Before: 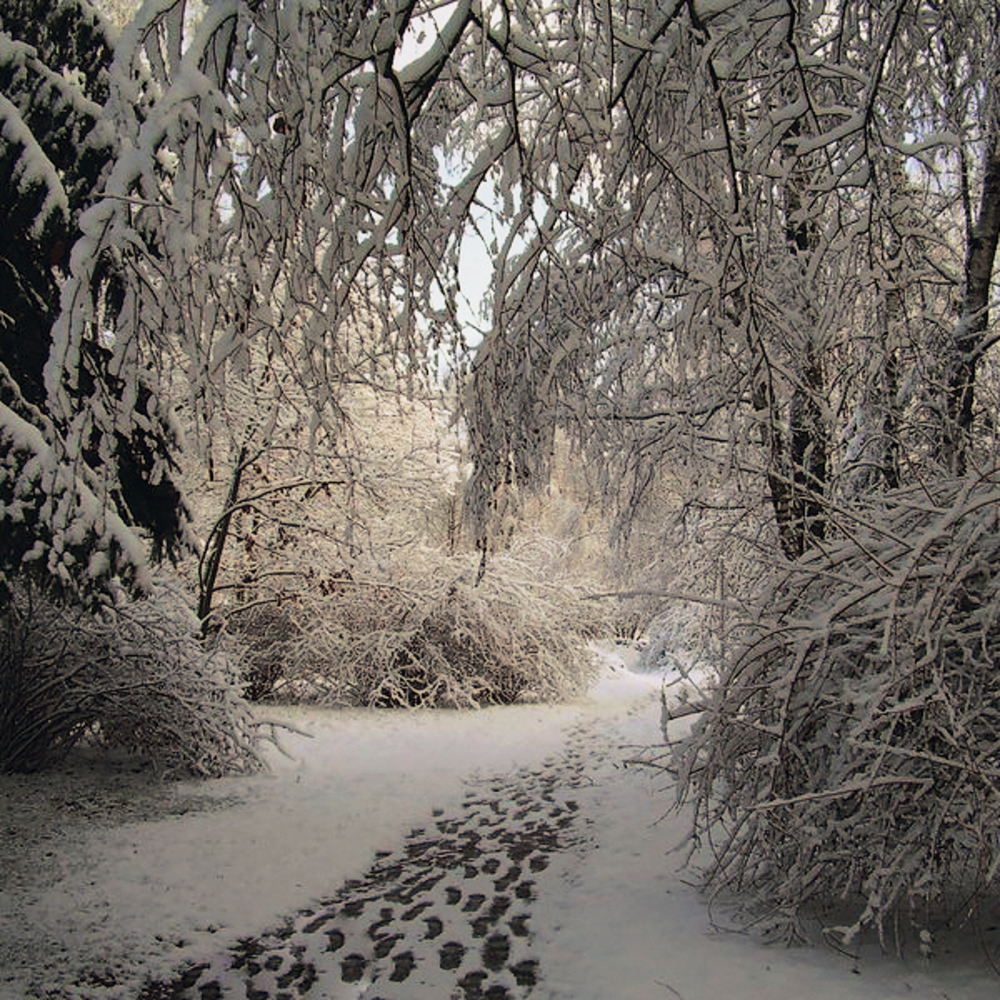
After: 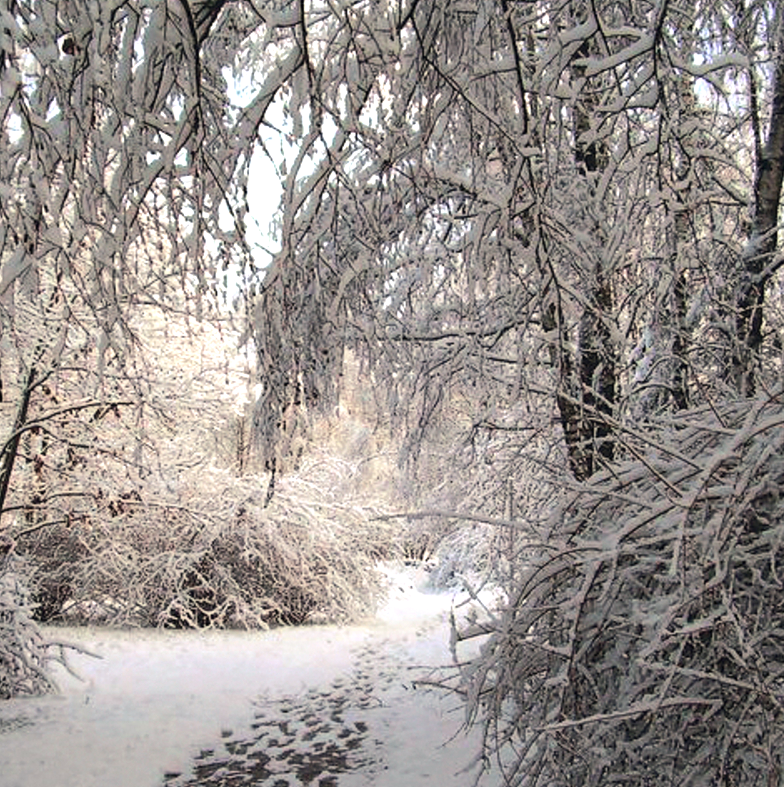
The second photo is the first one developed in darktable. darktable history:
crop and rotate: left 21.164%, top 7.98%, right 0.408%, bottom 13.311%
exposure: black level correction 0, exposure 0.701 EV, compensate highlight preservation false
color correction: highlights a* -0.144, highlights b* -5.93, shadows a* -0.149, shadows b* -0.144
